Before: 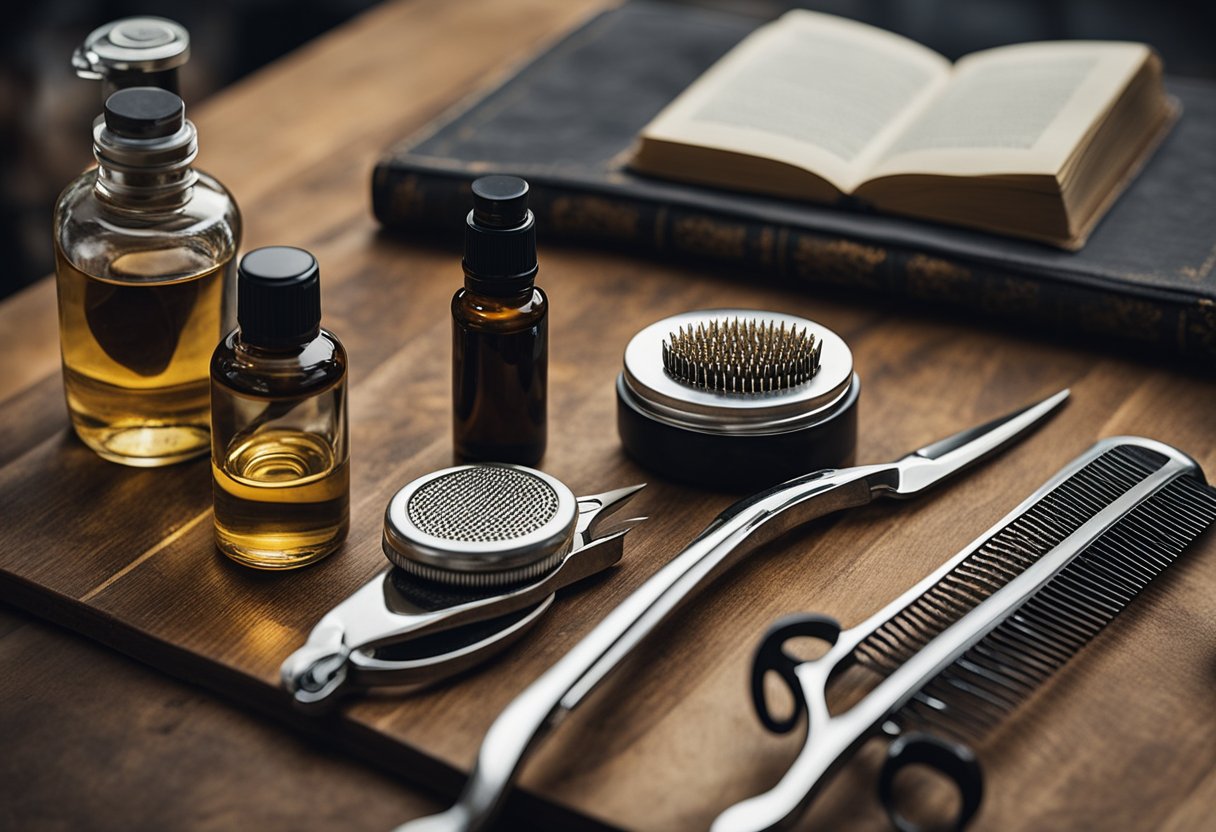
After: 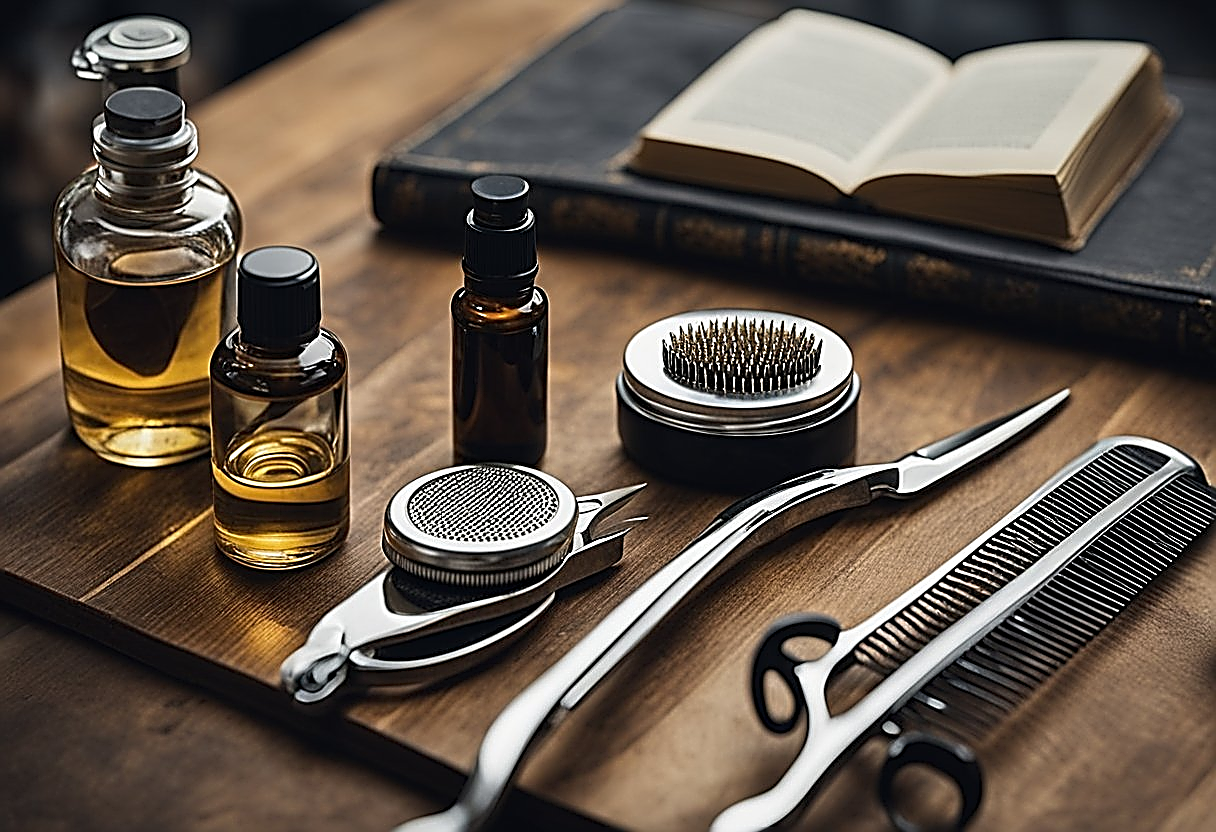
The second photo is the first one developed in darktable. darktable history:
sharpen: amount 1.851
